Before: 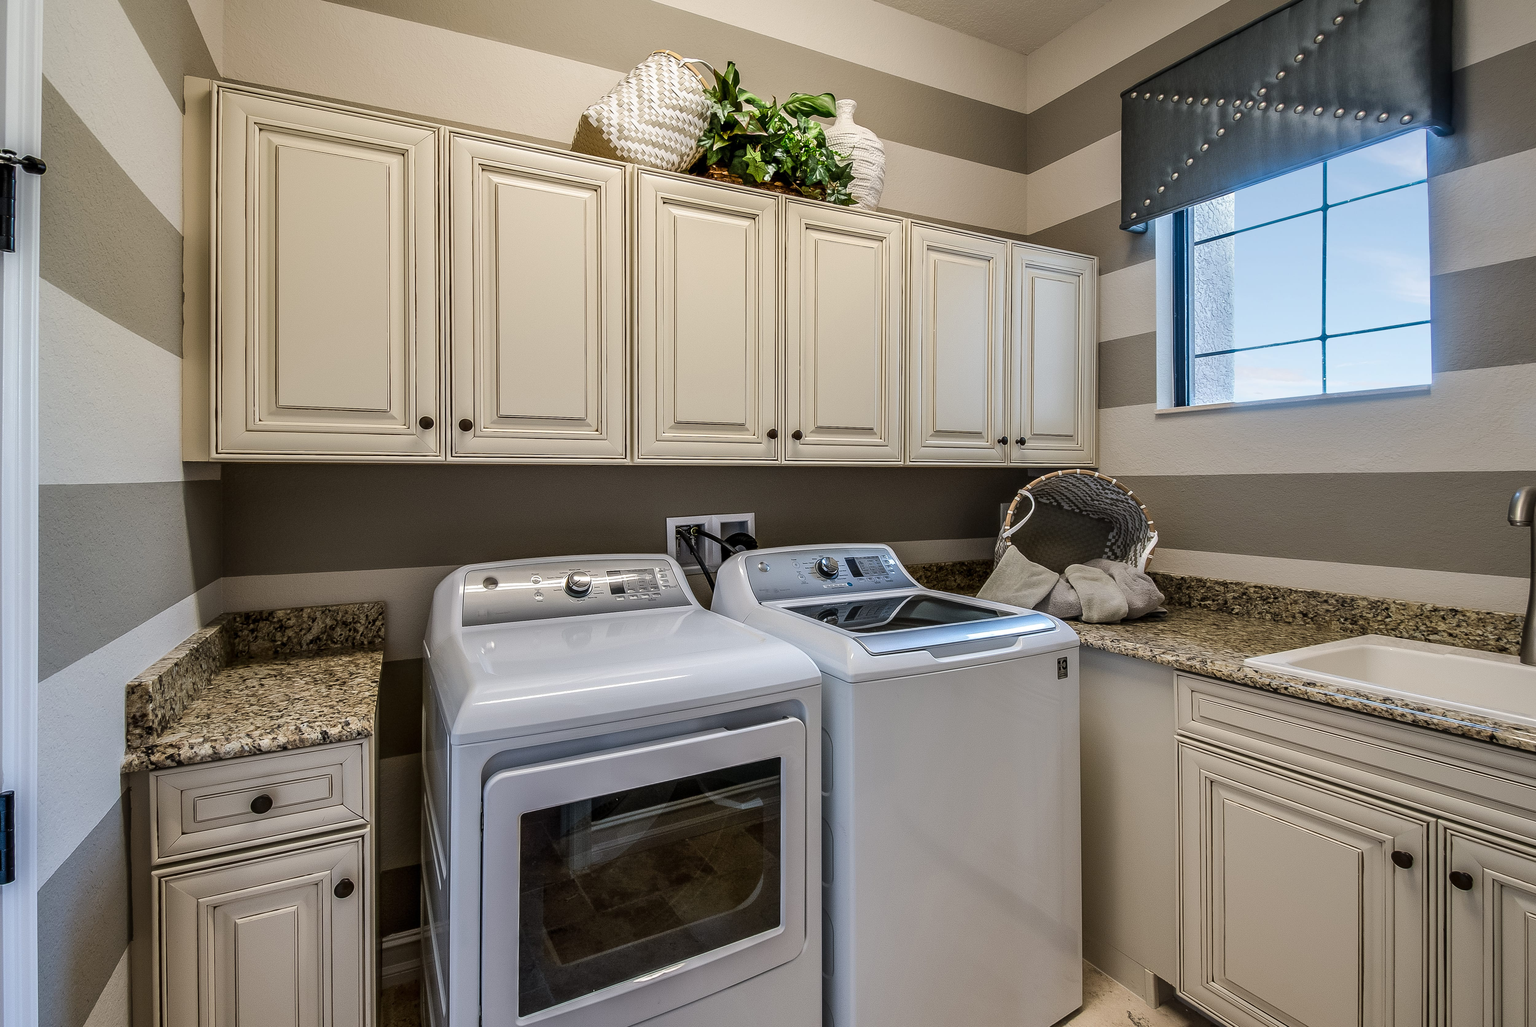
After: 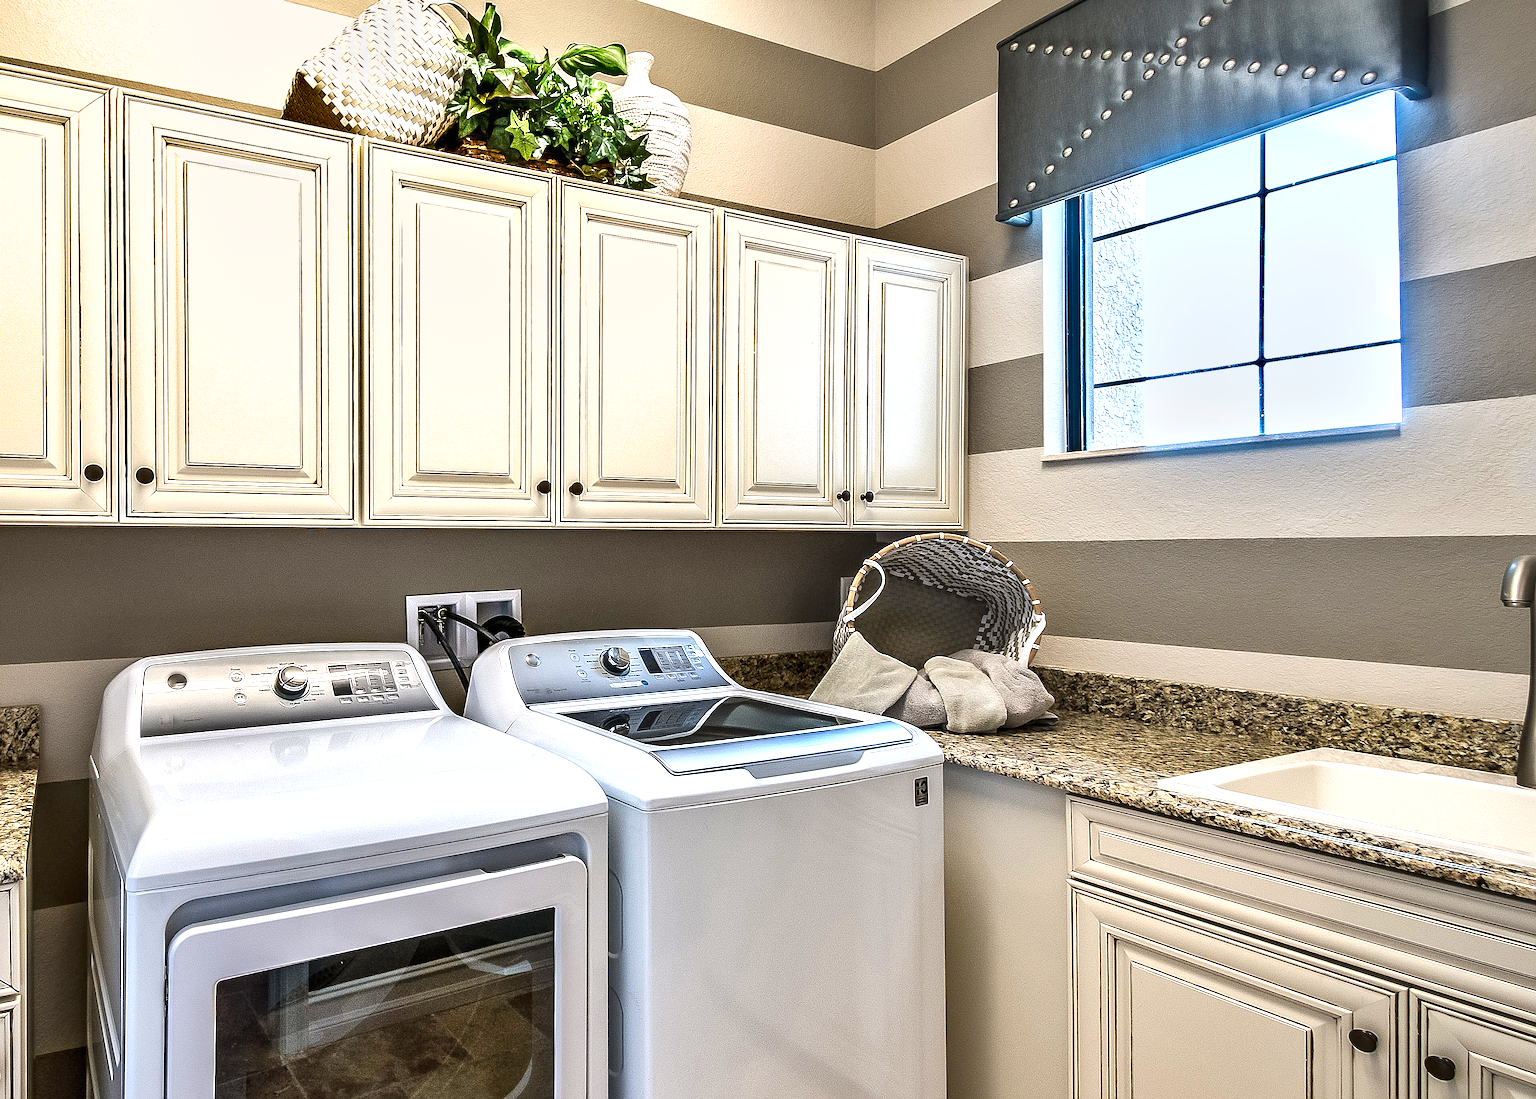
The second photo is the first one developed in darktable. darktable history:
crop: left 23.095%, top 5.827%, bottom 11.854%
sharpen: on, module defaults
exposure: black level correction 0, exposure 1.1 EV, compensate exposure bias true, compensate highlight preservation false
color correction: highlights a* -0.137, highlights b* 0.137
base curve: exposure shift 0, preserve colors none
shadows and highlights: soften with gaussian
